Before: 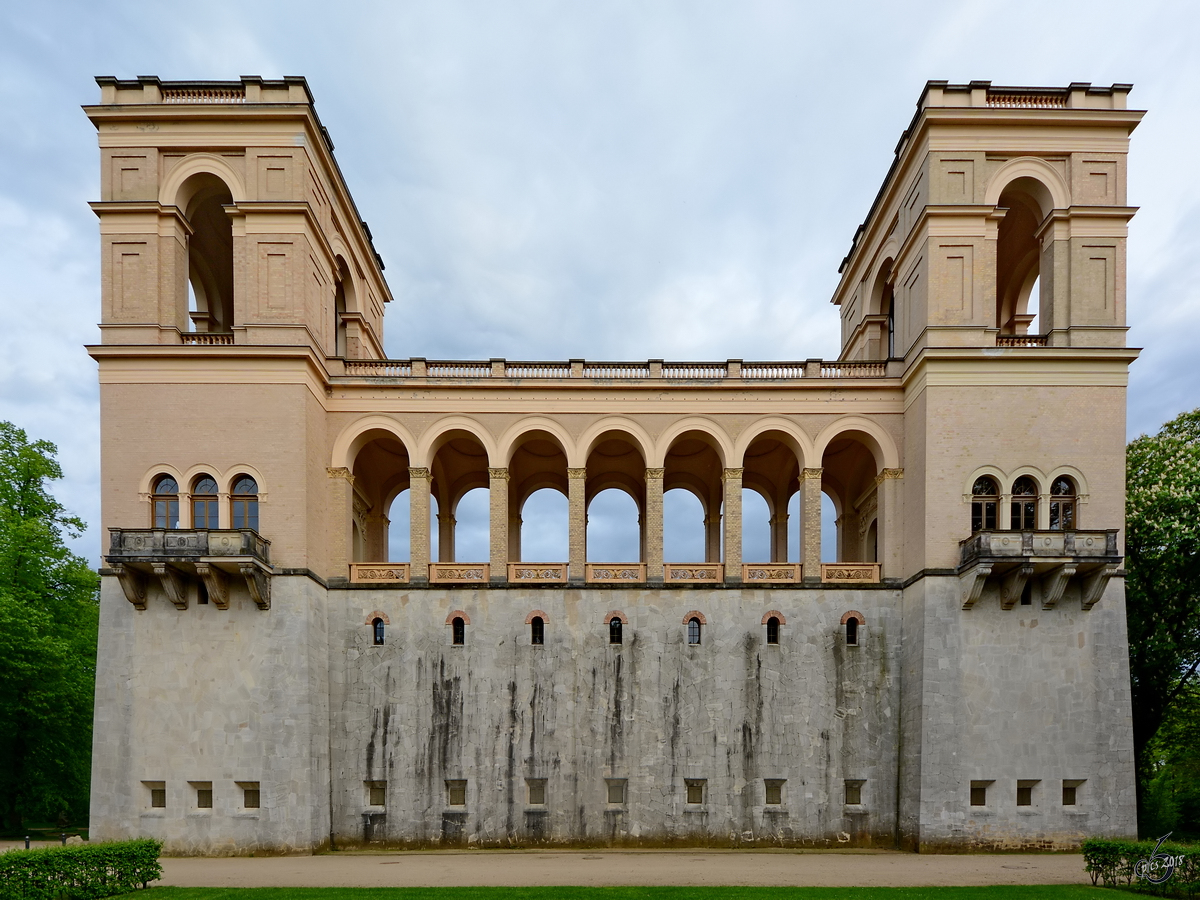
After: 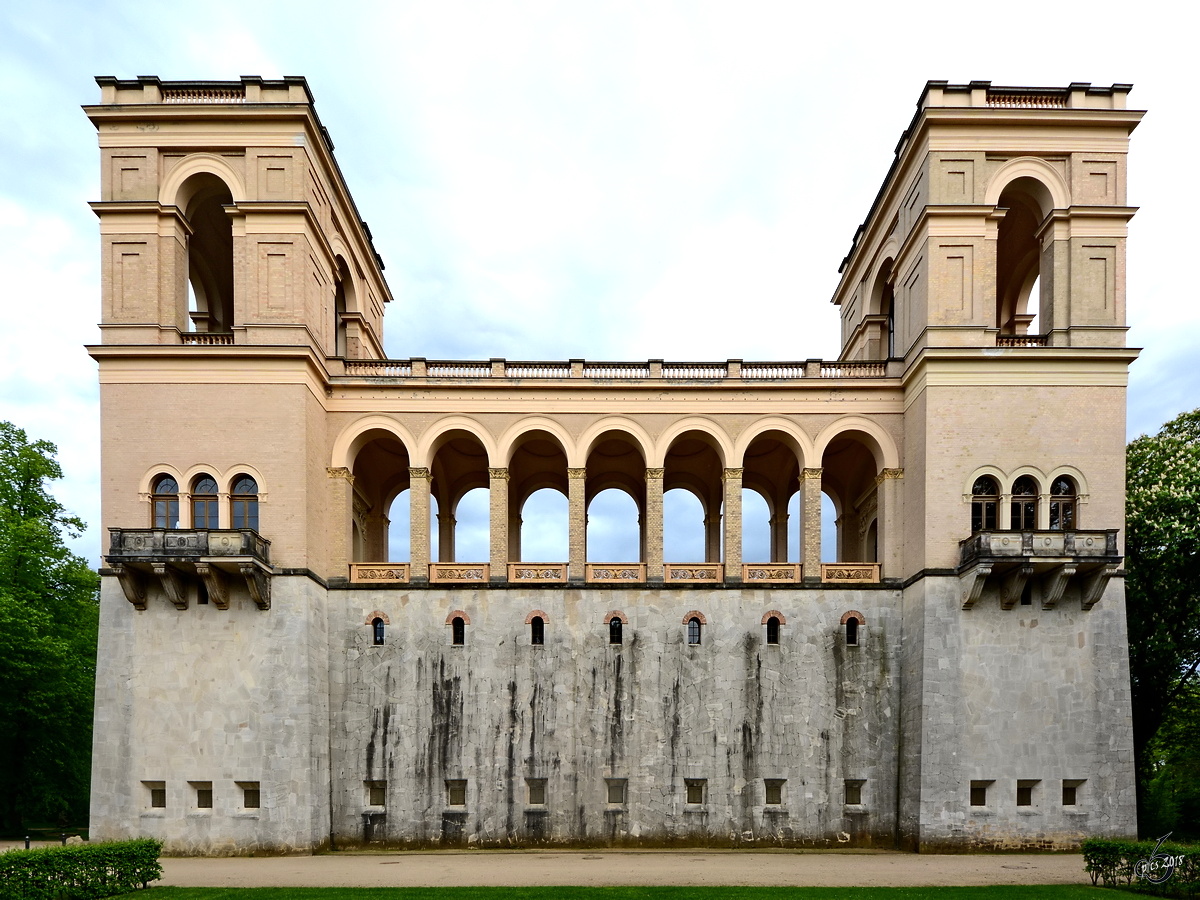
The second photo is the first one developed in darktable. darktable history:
tone equalizer: -8 EV -0.774 EV, -7 EV -0.713 EV, -6 EV -0.586 EV, -5 EV -0.396 EV, -3 EV 0.381 EV, -2 EV 0.6 EV, -1 EV 0.688 EV, +0 EV 0.73 EV, edges refinement/feathering 500, mask exposure compensation -1.57 EV, preserve details no
